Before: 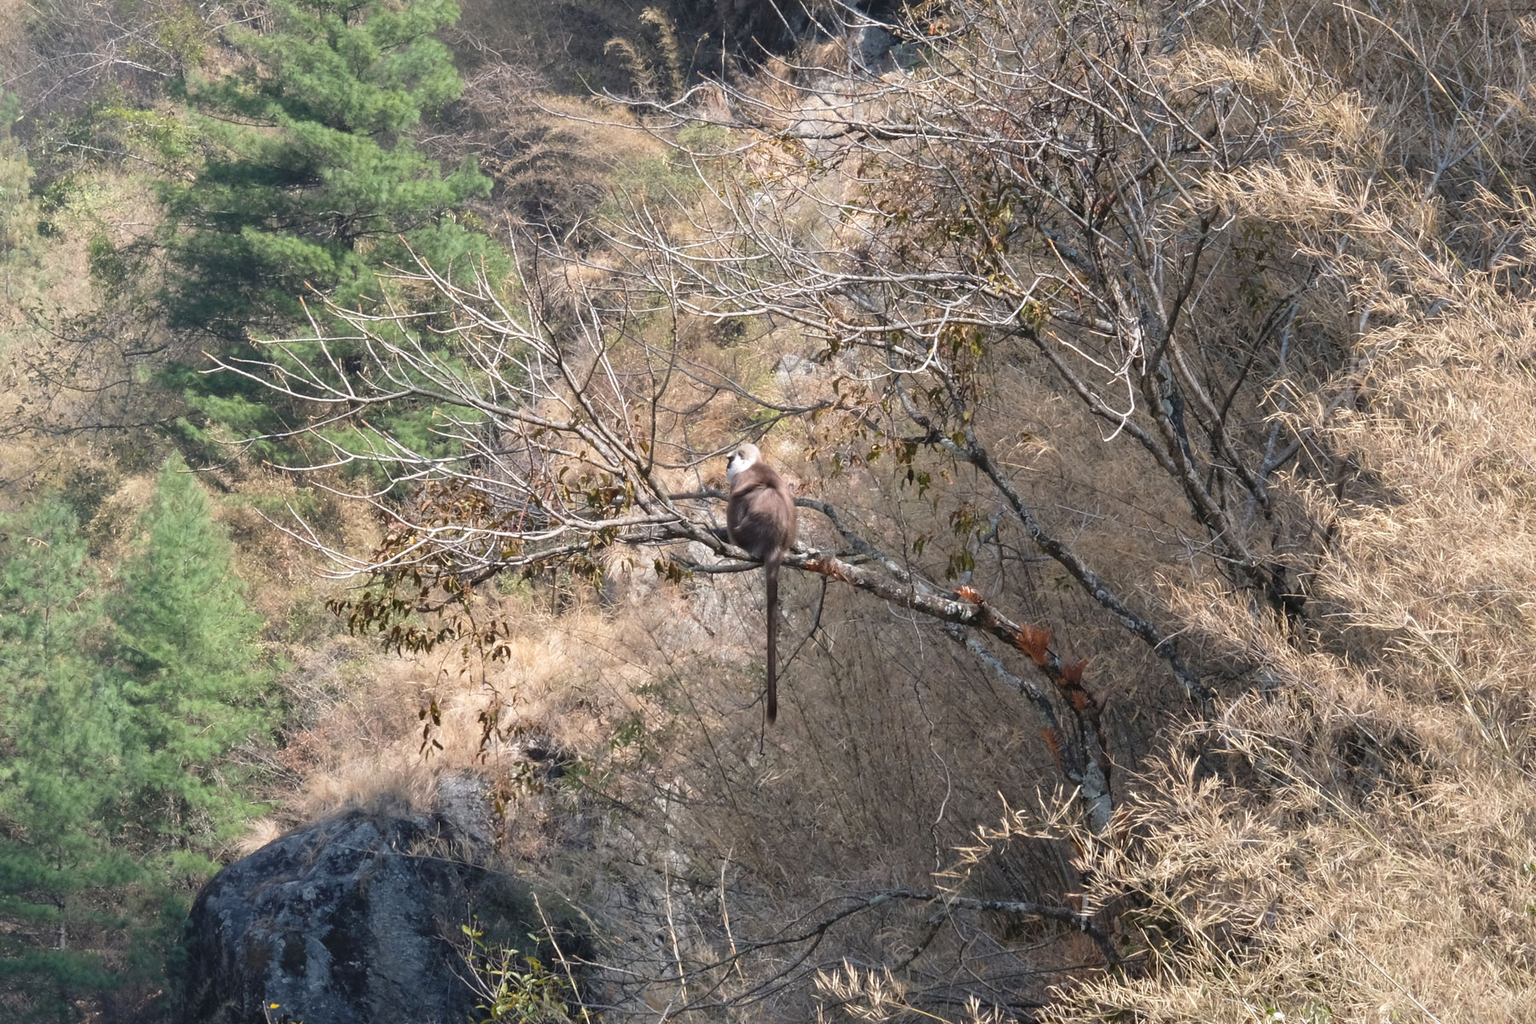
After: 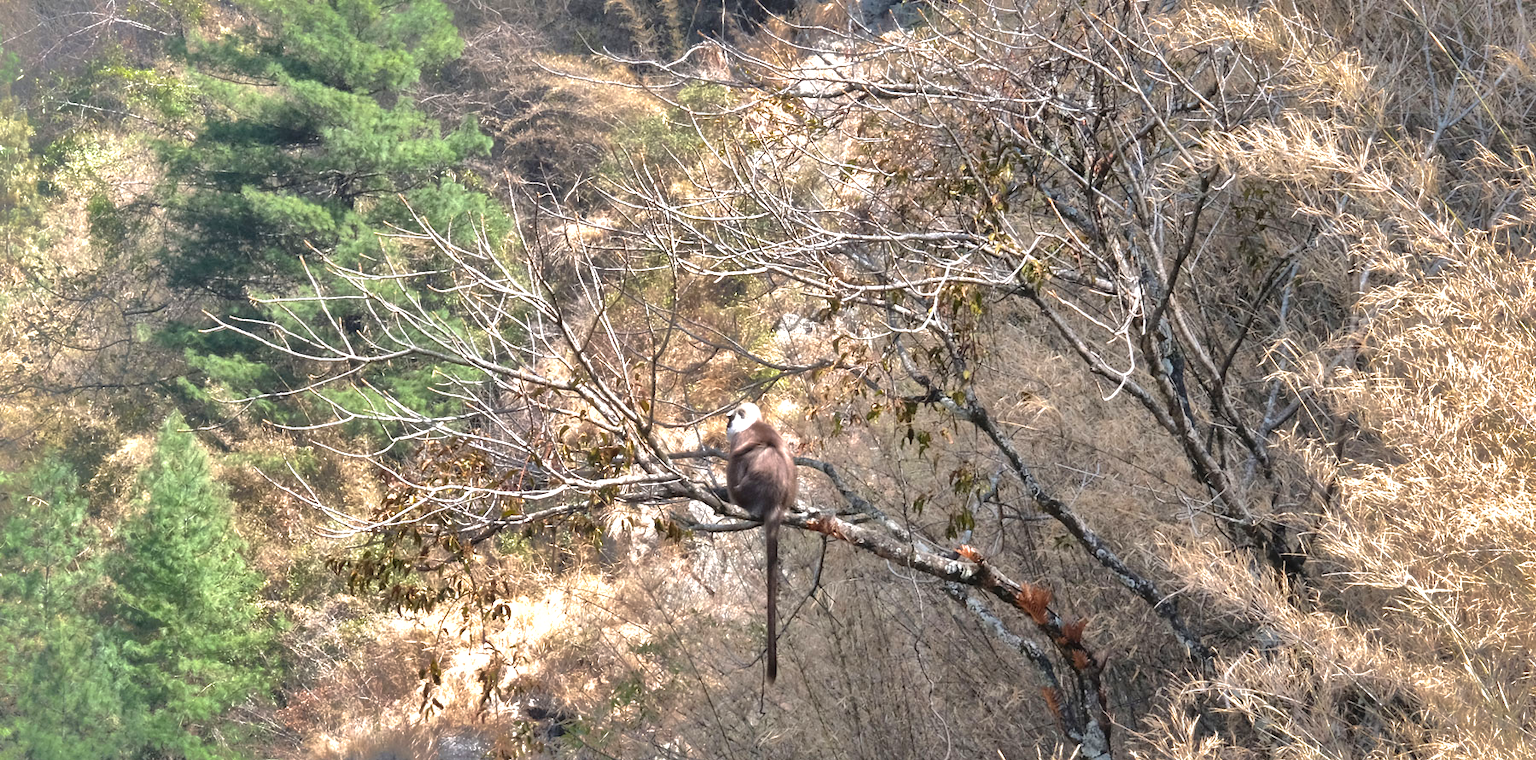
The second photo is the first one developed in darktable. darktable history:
crop: top 4.019%, bottom 21.206%
local contrast: mode bilateral grid, contrast 20, coarseness 99, detail 150%, midtone range 0.2
shadows and highlights: shadows -18.39, highlights -73.34
exposure: black level correction 0, exposure 0.69 EV, compensate exposure bias true, compensate highlight preservation false
